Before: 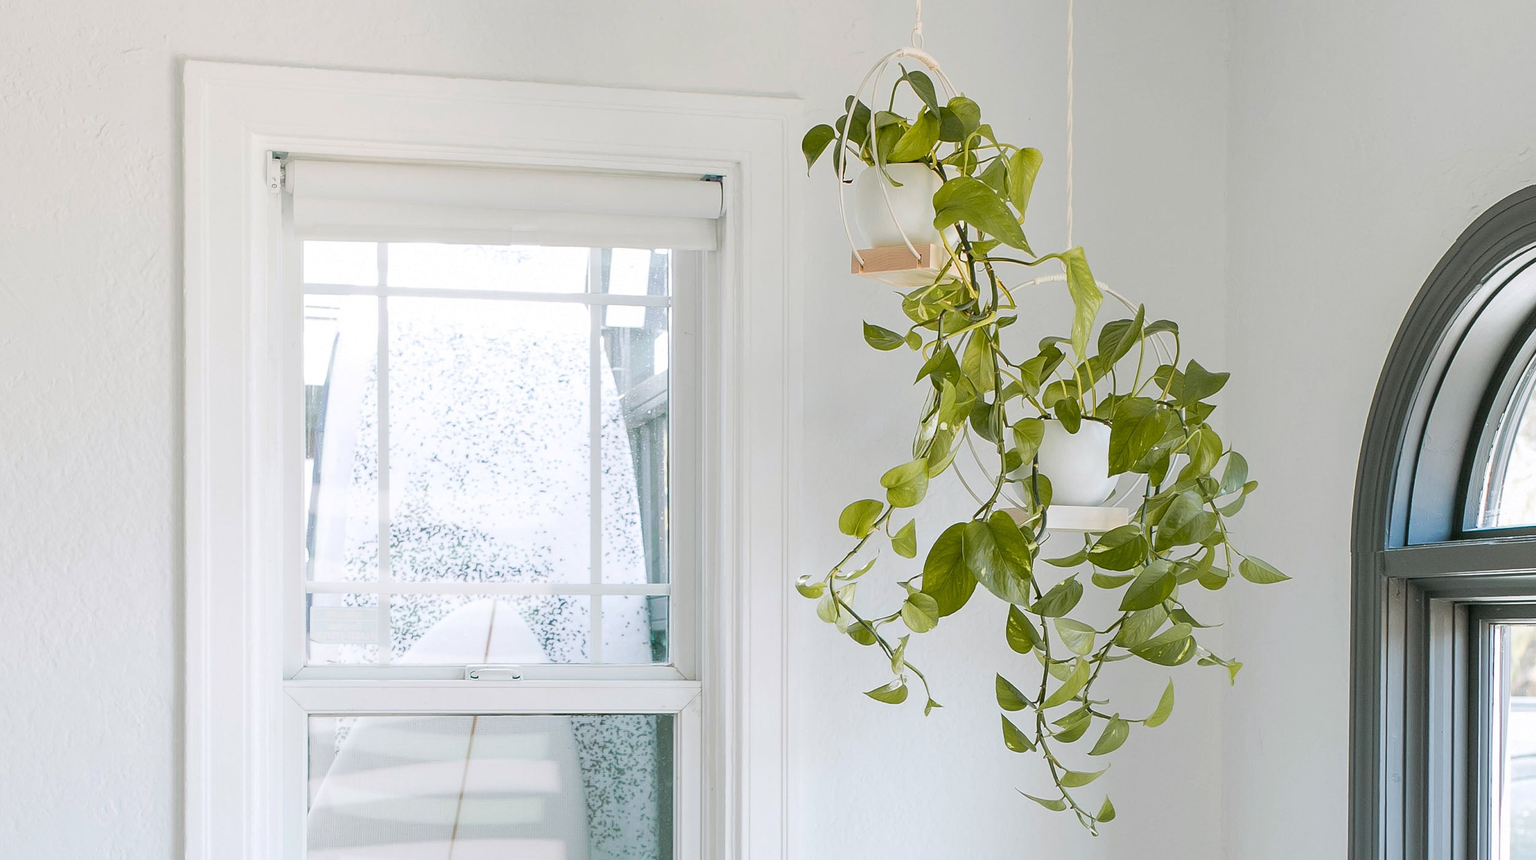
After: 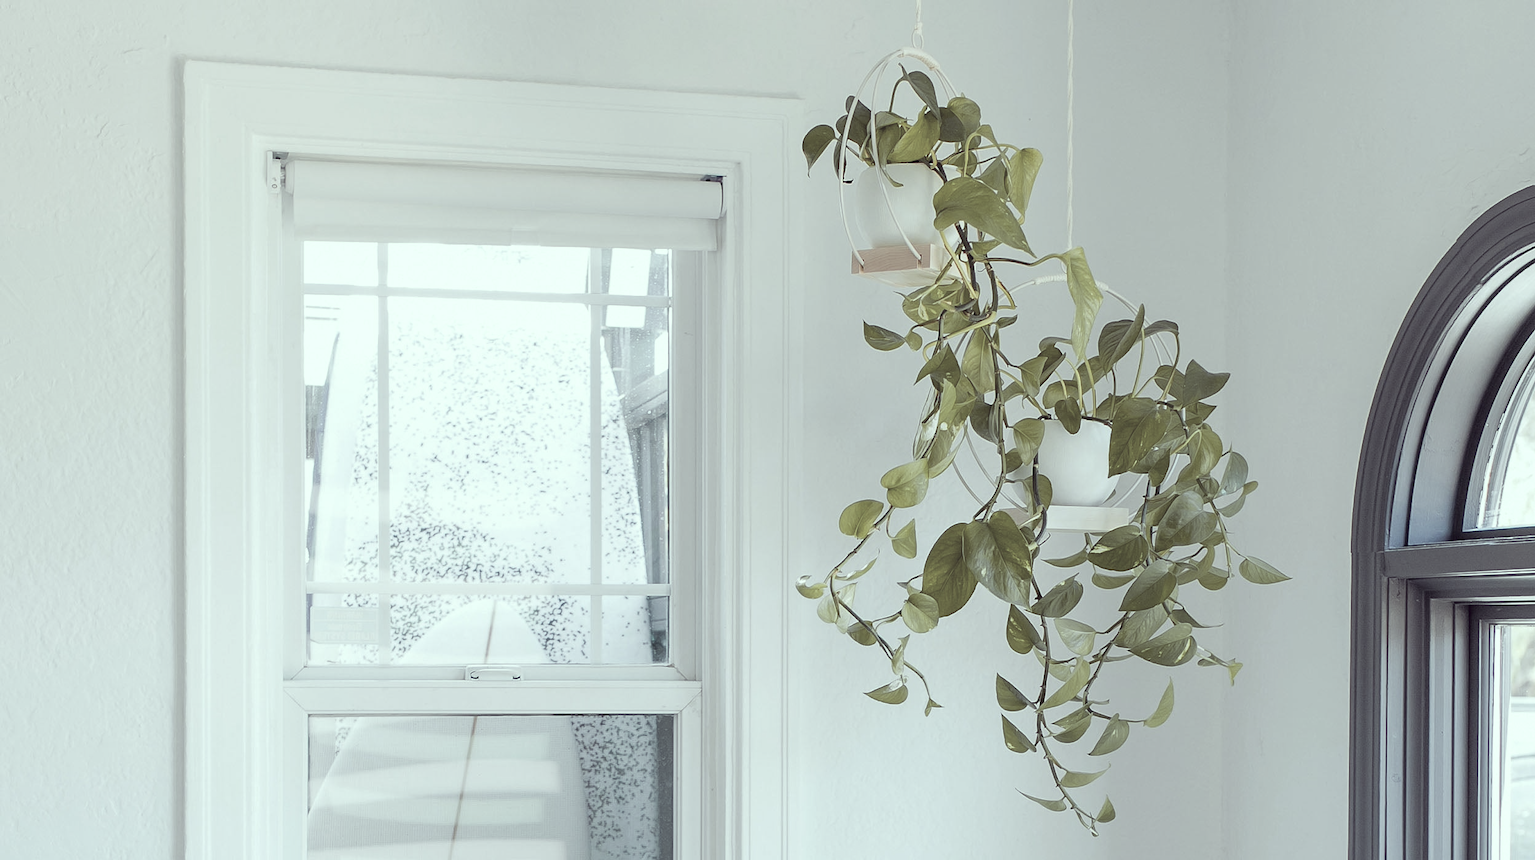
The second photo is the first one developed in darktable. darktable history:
color correction: highlights a* -20.17, highlights b* 20.27, shadows a* 20.03, shadows b* -20.46, saturation 0.43
white balance: red 0.967, blue 1.119, emerald 0.756
